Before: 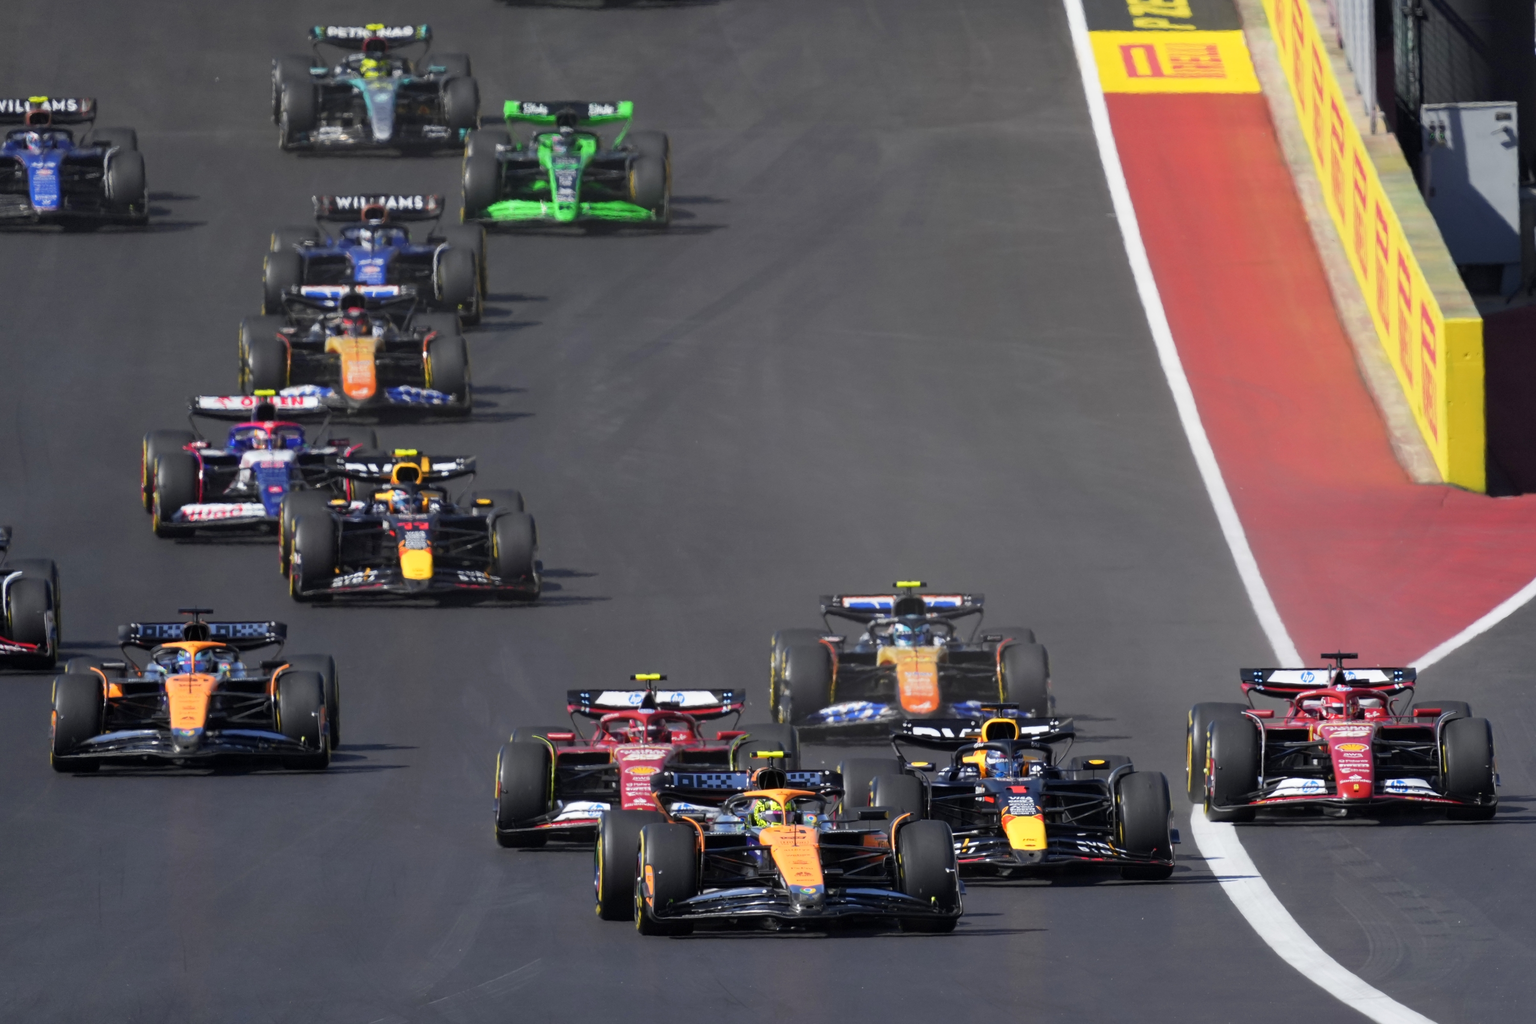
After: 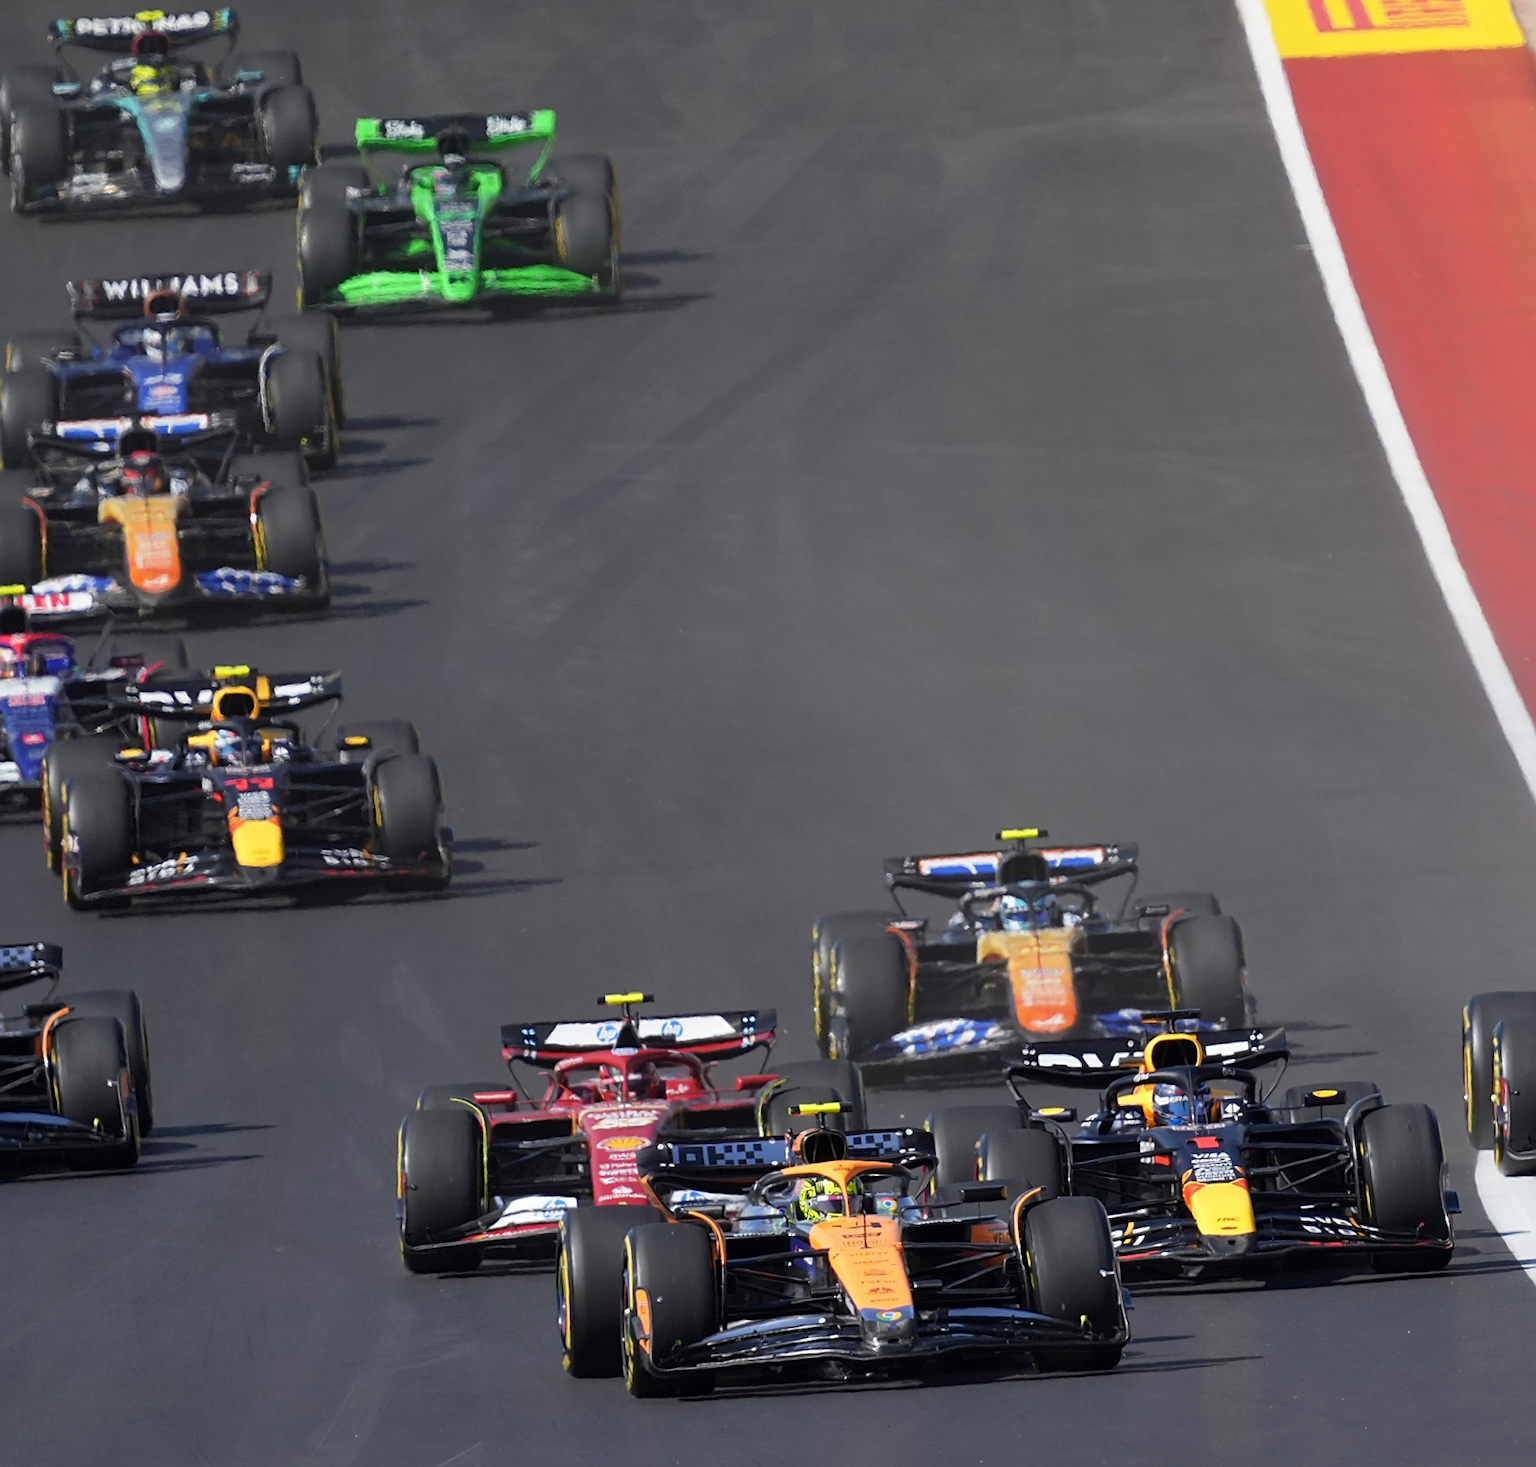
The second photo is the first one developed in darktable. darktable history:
color correction: highlights a* -0.137, highlights b* 0.137
crop and rotate: left 15.446%, right 17.836%
rotate and perspective: rotation -3°, crop left 0.031, crop right 0.968, crop top 0.07, crop bottom 0.93
sharpen: on, module defaults
